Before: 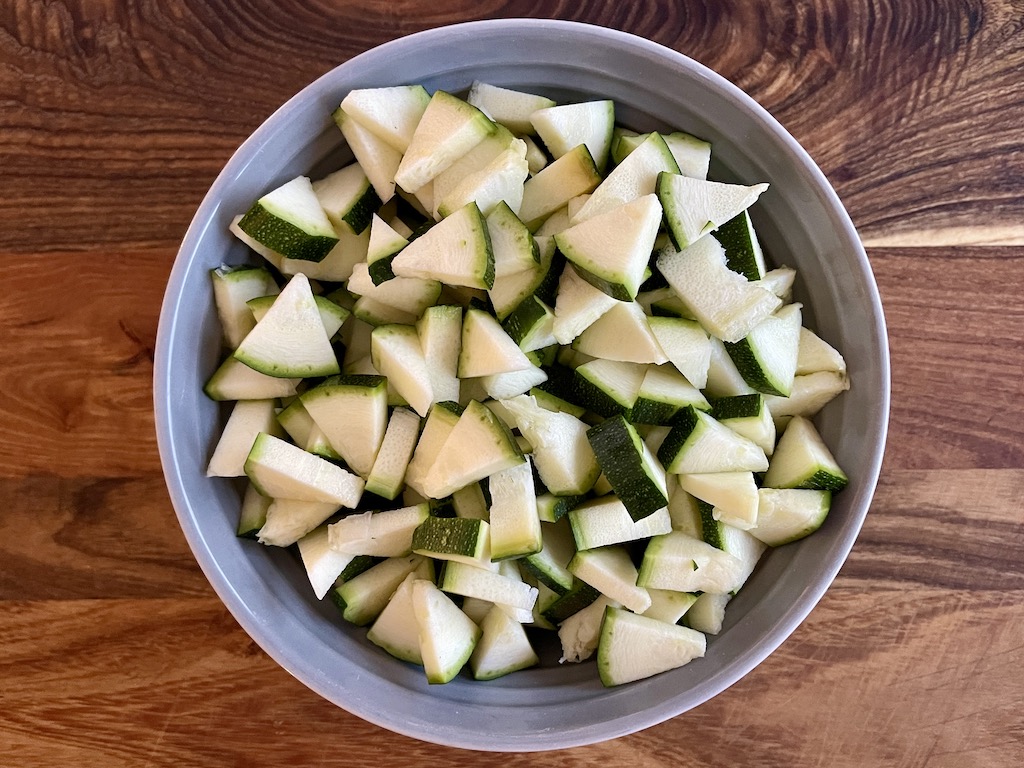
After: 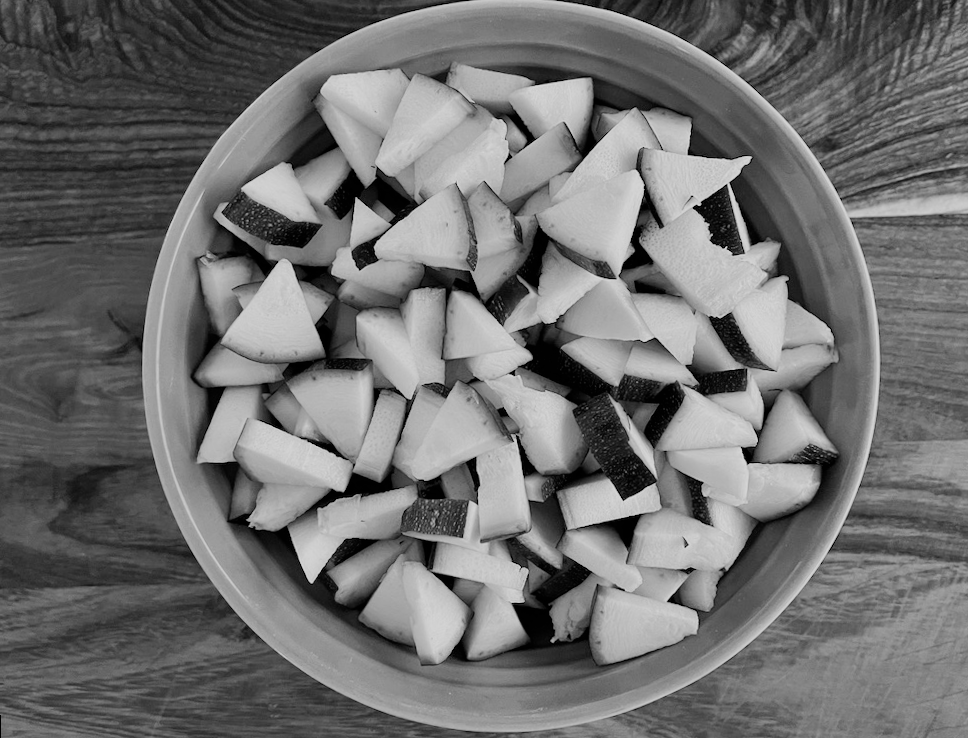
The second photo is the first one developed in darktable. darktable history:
rotate and perspective: rotation -1.32°, lens shift (horizontal) -0.031, crop left 0.015, crop right 0.985, crop top 0.047, crop bottom 0.982
monochrome: on, module defaults
filmic rgb: black relative exposure -7.65 EV, white relative exposure 4.56 EV, hardness 3.61, color science v6 (2022)
crop: right 4.126%, bottom 0.031%
